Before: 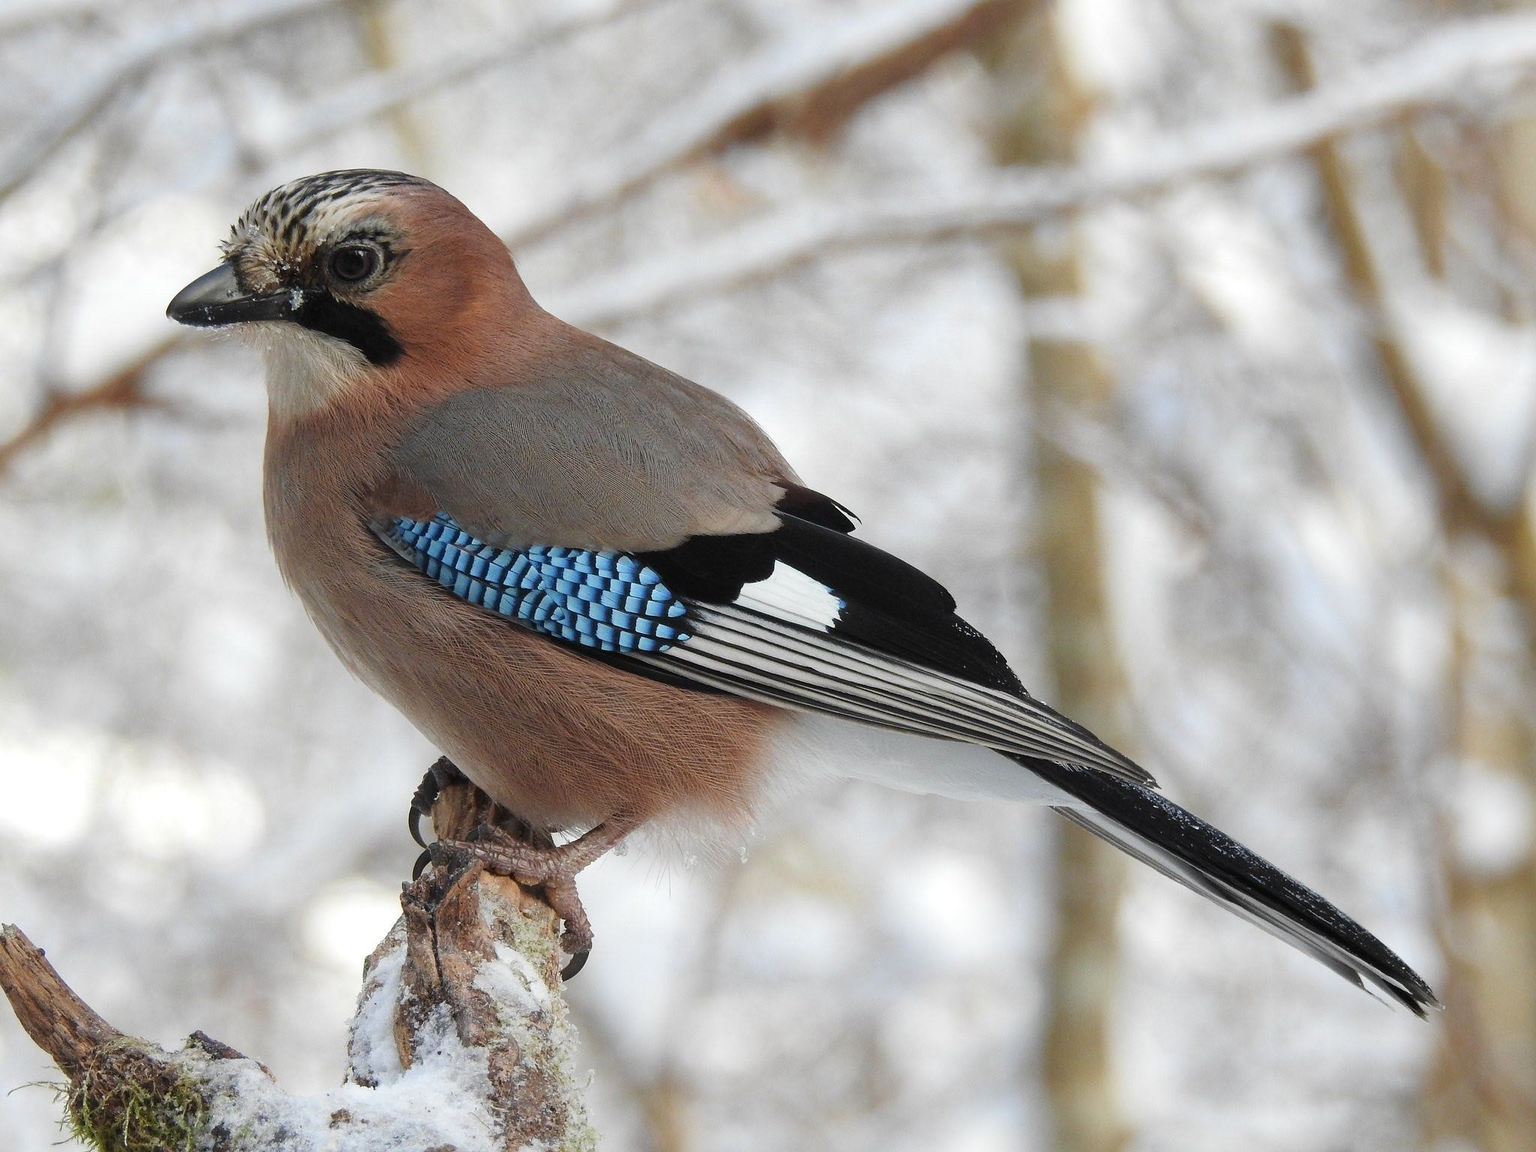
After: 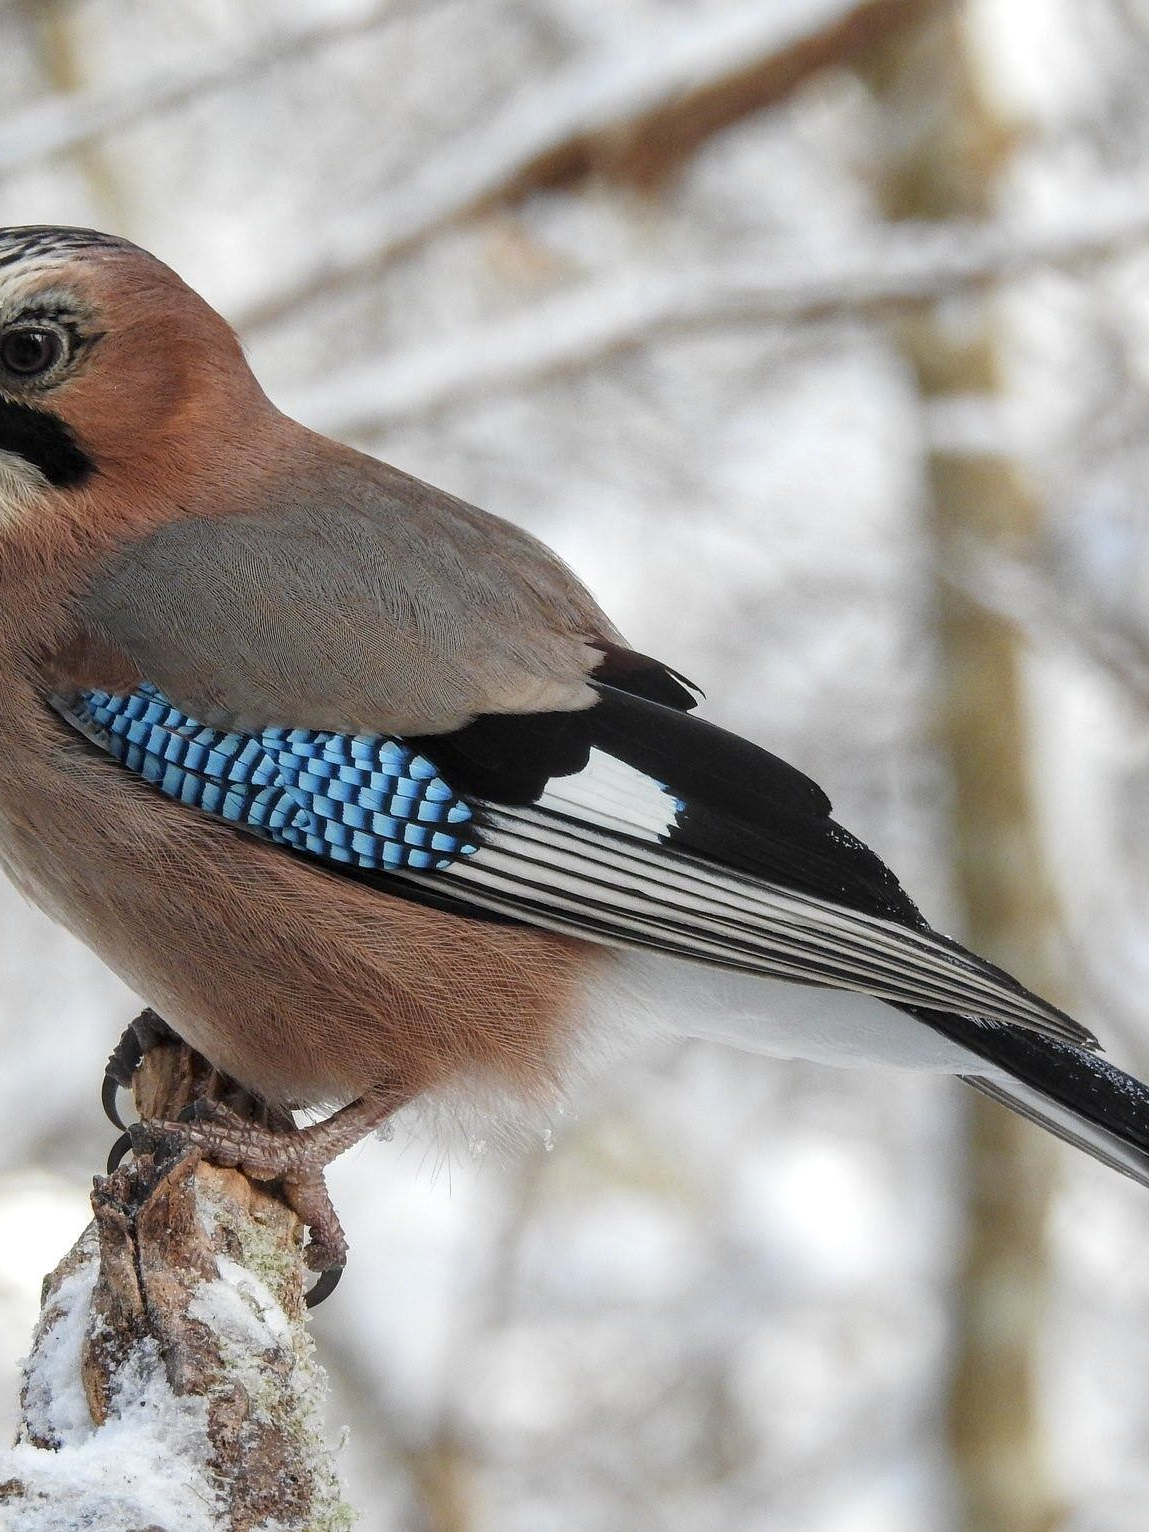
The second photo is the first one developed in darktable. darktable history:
crop: left 21.674%, right 22.086%
local contrast: on, module defaults
